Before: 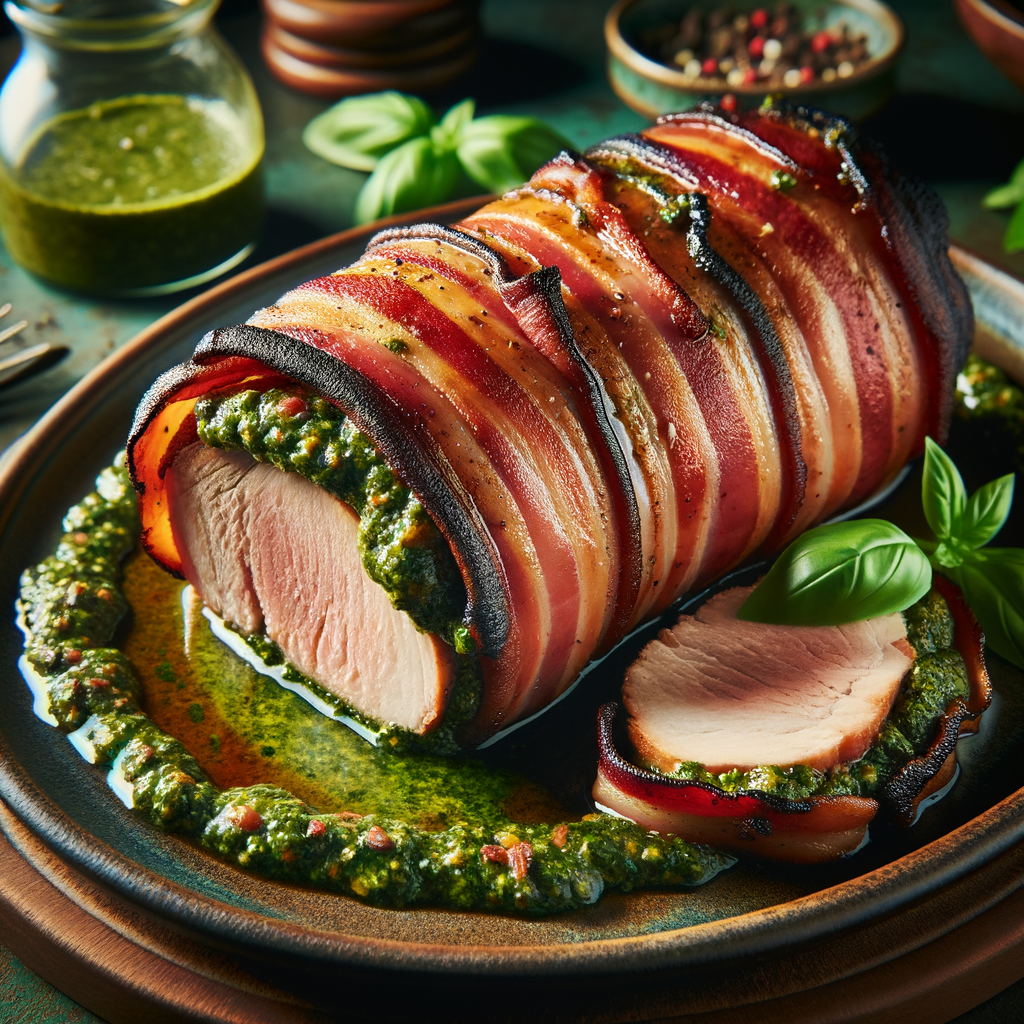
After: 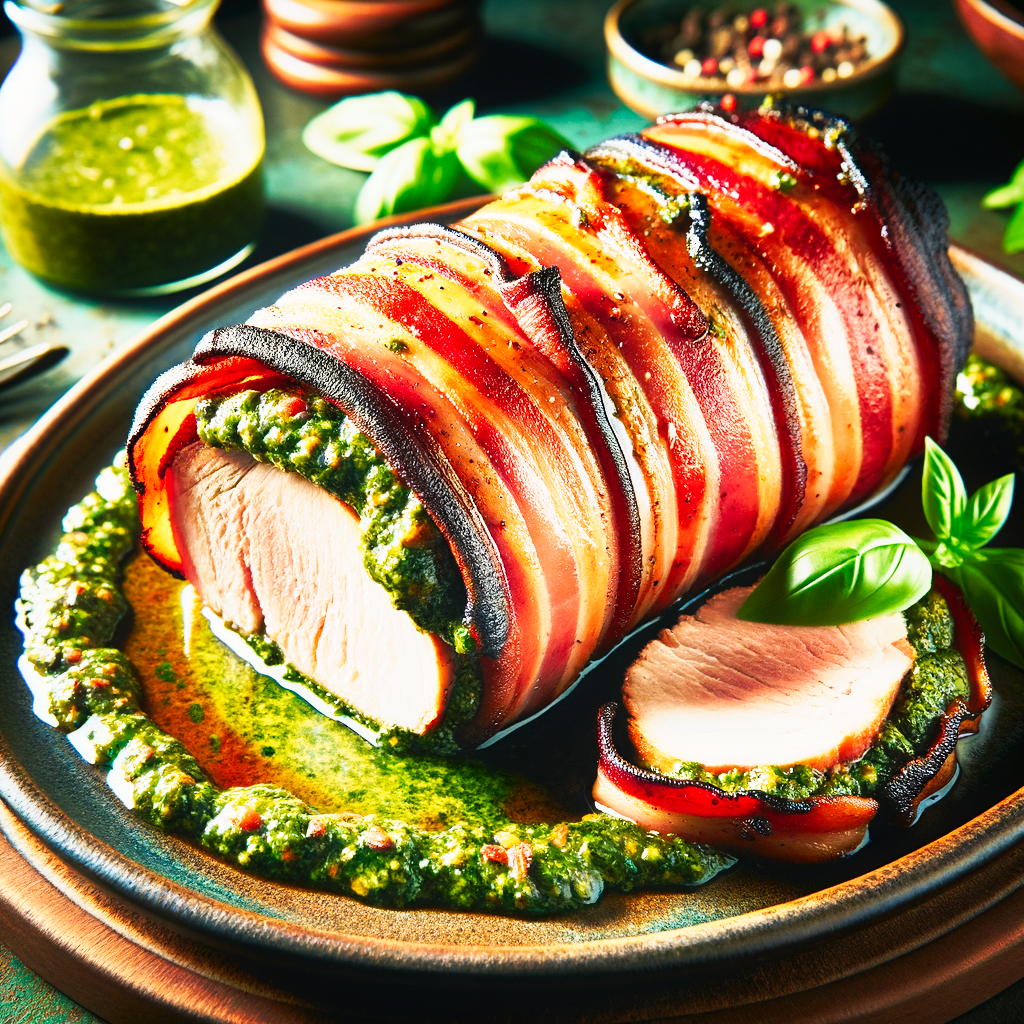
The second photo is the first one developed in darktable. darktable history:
tone curve: curves: ch0 [(0, 0) (0.003, 0.004) (0.011, 0.016) (0.025, 0.035) (0.044, 0.062) (0.069, 0.097) (0.1, 0.143) (0.136, 0.205) (0.177, 0.276) (0.224, 0.36) (0.277, 0.461) (0.335, 0.584) (0.399, 0.686) (0.468, 0.783) (0.543, 0.868) (0.623, 0.927) (0.709, 0.96) (0.801, 0.974) (0.898, 0.986) (1, 1)], preserve colors none
contrast equalizer: y [[0.5, 0.5, 0.472, 0.5, 0.5, 0.5], [0.5 ×6], [0.5 ×6], [0 ×6], [0 ×6]]
